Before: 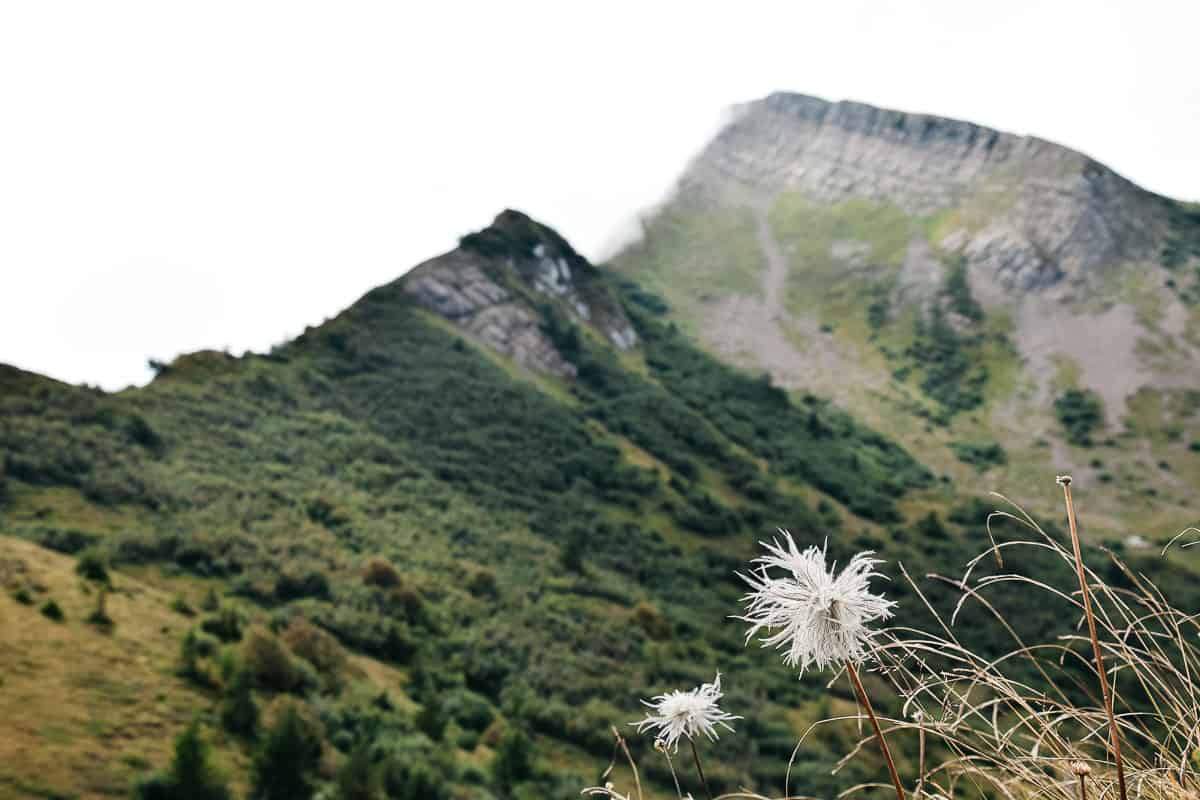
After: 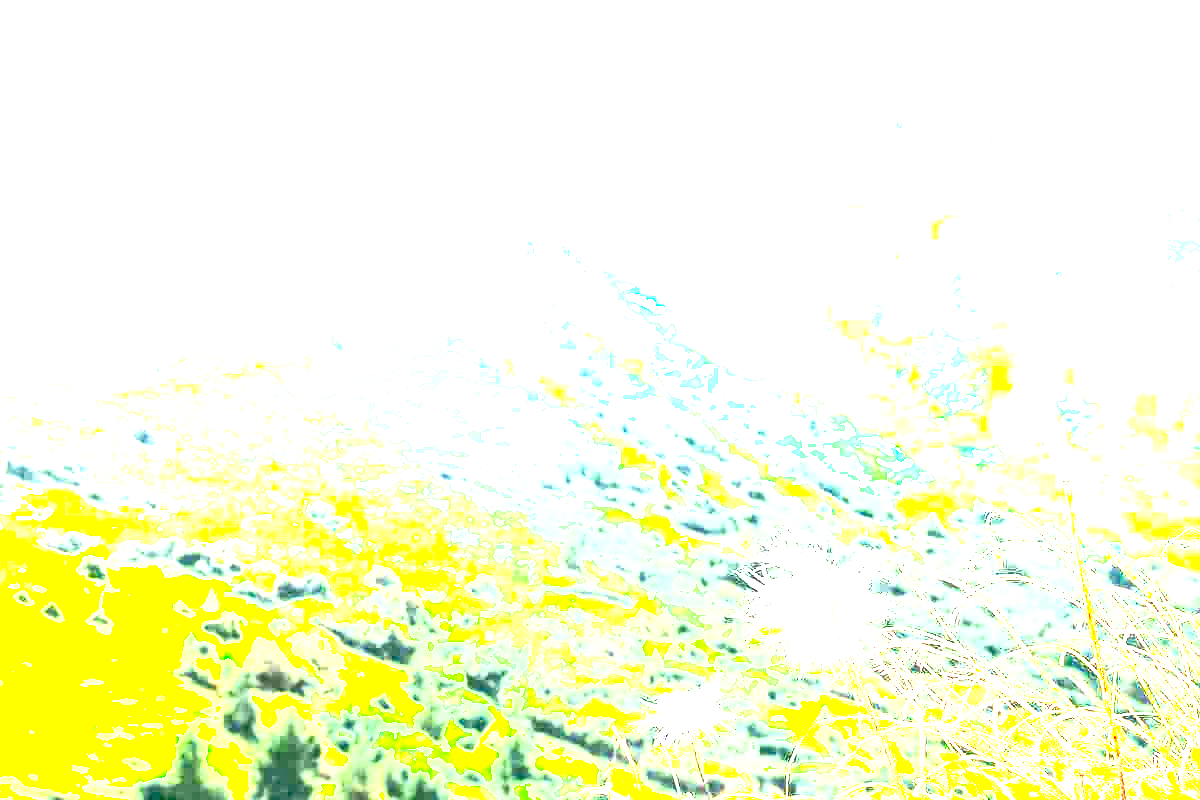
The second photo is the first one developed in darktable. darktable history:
color balance rgb: power › luminance 3.338%, power › hue 233.02°, perceptual saturation grading › global saturation 25.813%
shadows and highlights: shadows -60.91, white point adjustment -5.19, highlights 61.46
color zones: curves: ch0 [(0, 0.558) (0.143, 0.559) (0.286, 0.529) (0.429, 0.505) (0.571, 0.5) (0.714, 0.5) (0.857, 0.5) (1, 0.558)]; ch1 [(0, 0.469) (0.01, 0.469) (0.12, 0.446) (0.248, 0.469) (0.5, 0.5) (0.748, 0.5) (0.99, 0.469) (1, 0.469)]
exposure: black level correction 0, exposure 3.988 EV, compensate exposure bias true, compensate highlight preservation false
local contrast: on, module defaults
contrast brightness saturation: contrast 0.195, brightness 0.167, saturation 0.225
